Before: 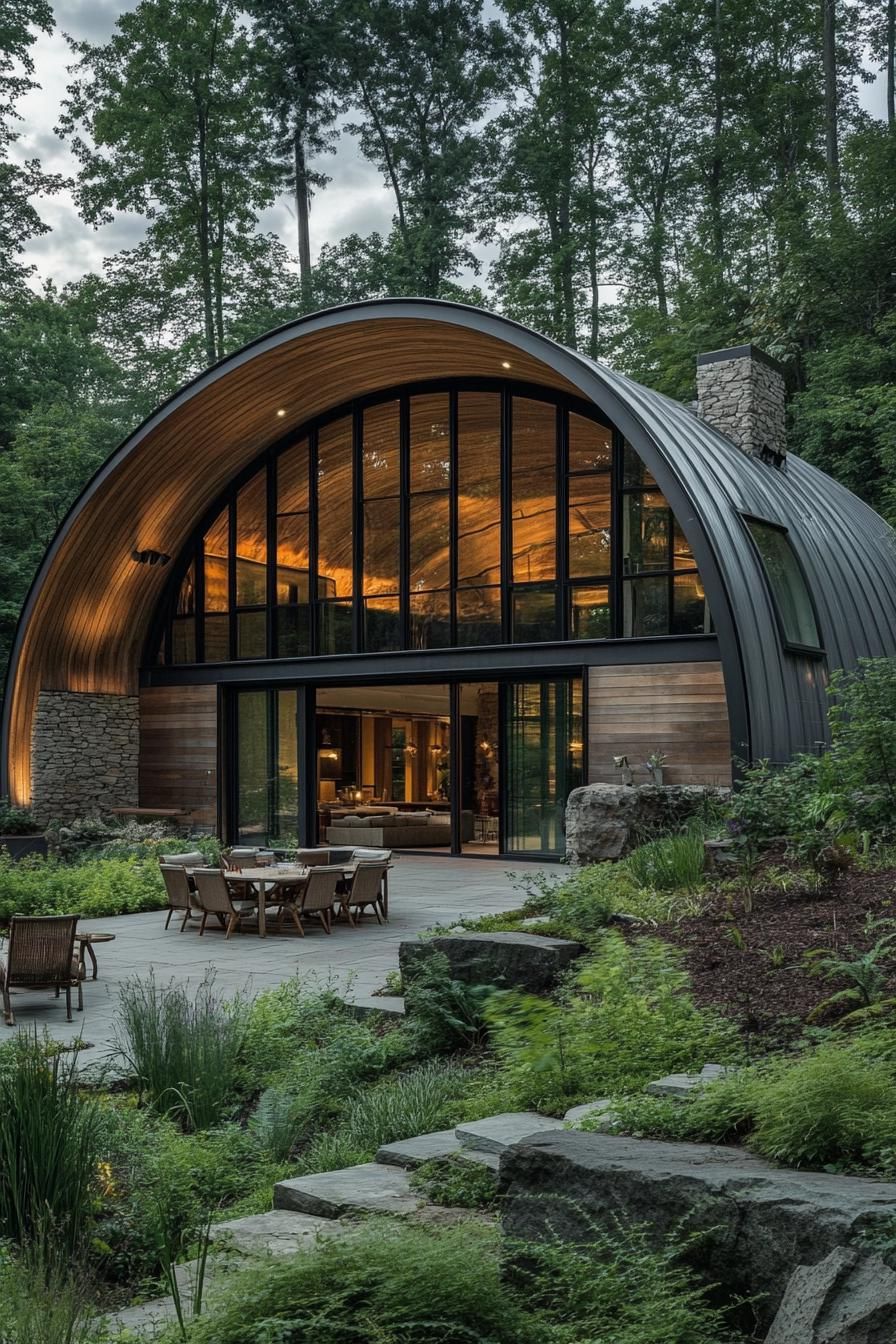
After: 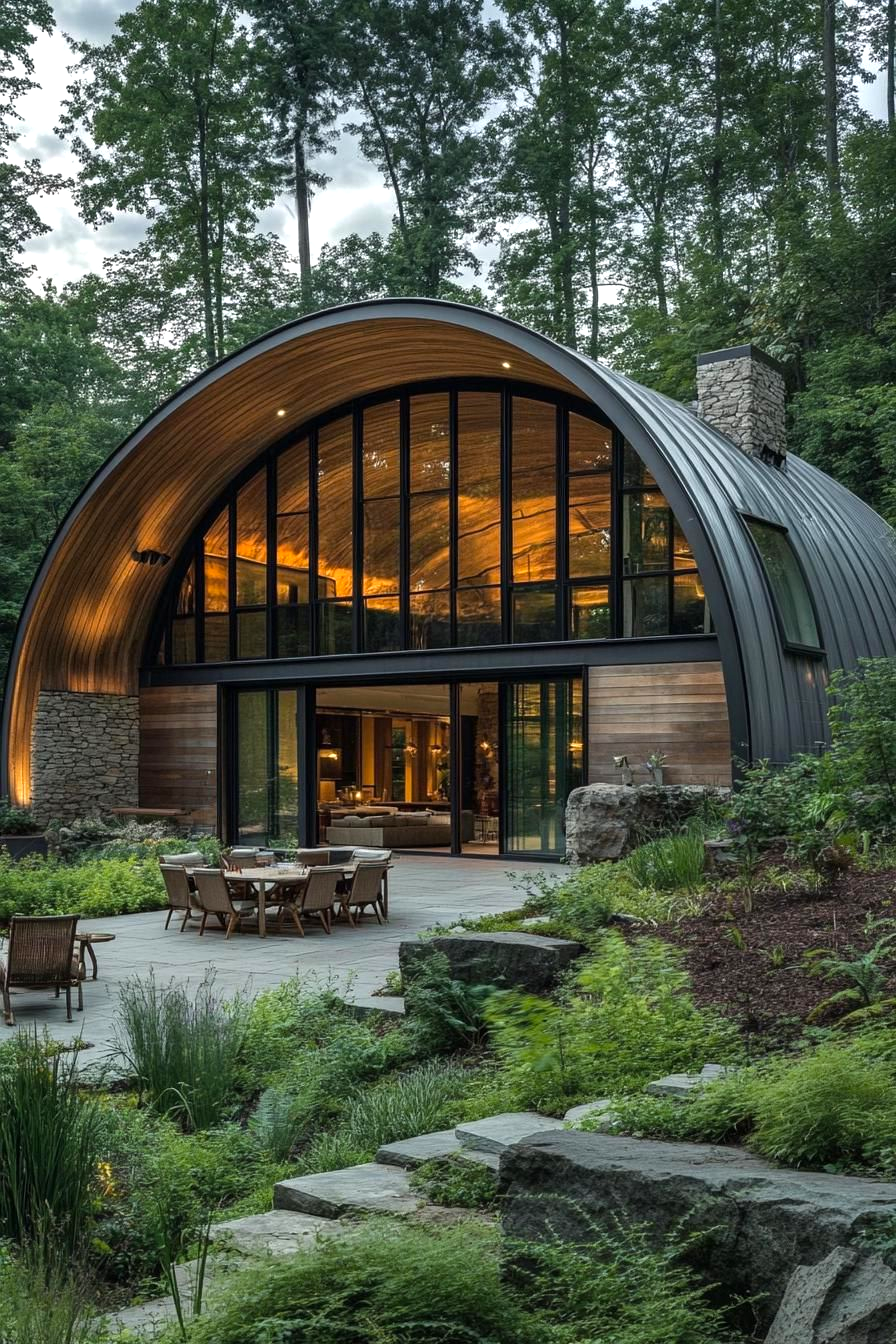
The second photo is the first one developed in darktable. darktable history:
color balance rgb: perceptual saturation grading › global saturation 0.224%, perceptual brilliance grading › global brilliance 12.719%, global vibrance 20%
